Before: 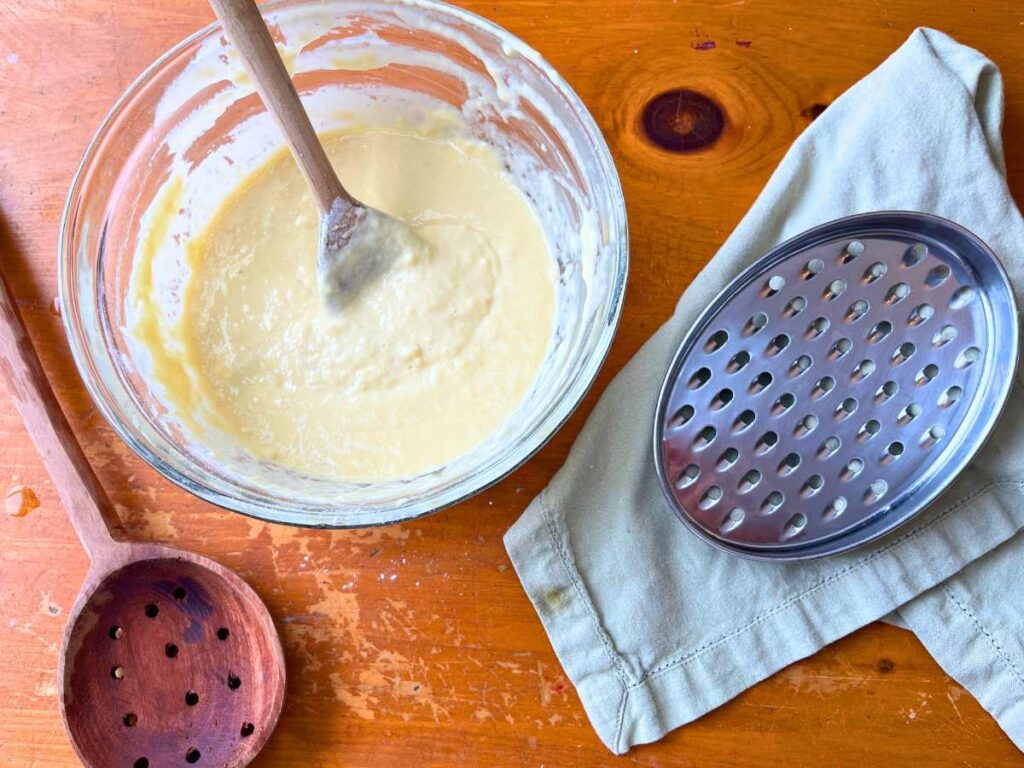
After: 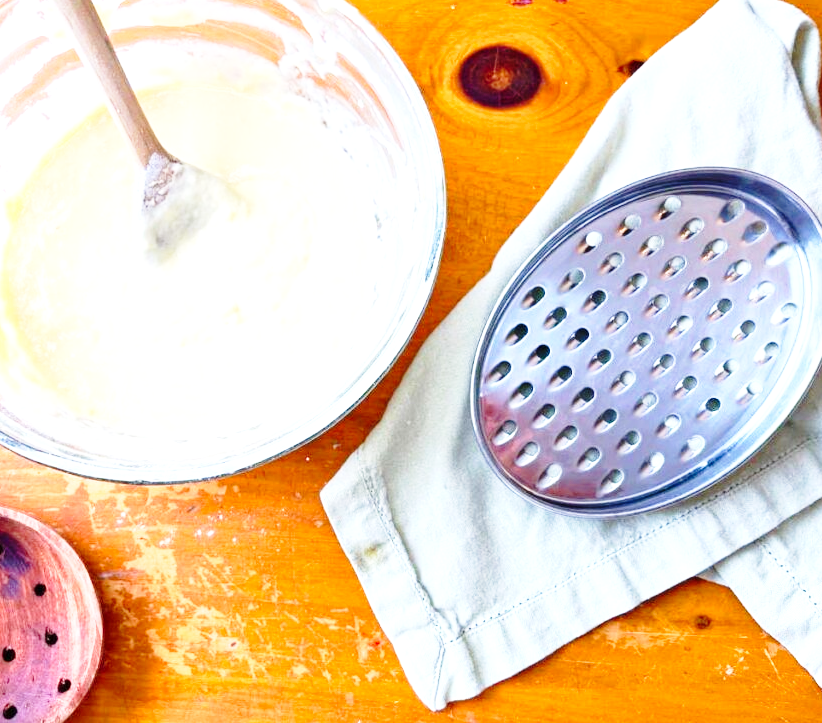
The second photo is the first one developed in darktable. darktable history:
base curve: curves: ch0 [(0, 0) (0.028, 0.03) (0.121, 0.232) (0.46, 0.748) (0.859, 0.968) (1, 1)], preserve colors none
exposure: exposure 0.74 EV, compensate highlight preservation false
crop and rotate: left 17.959%, top 5.771%, right 1.742%
